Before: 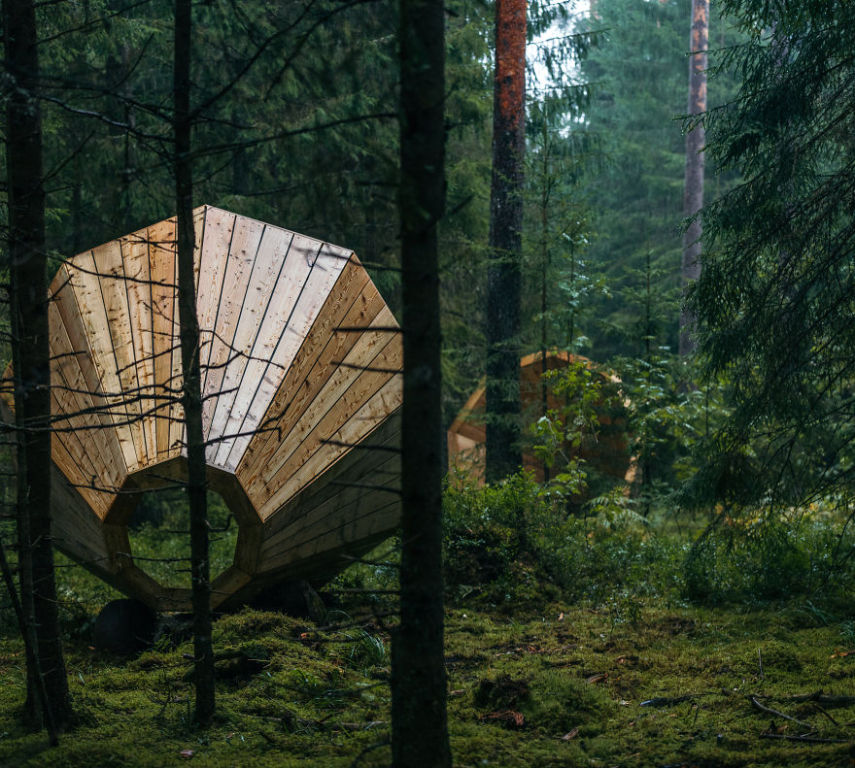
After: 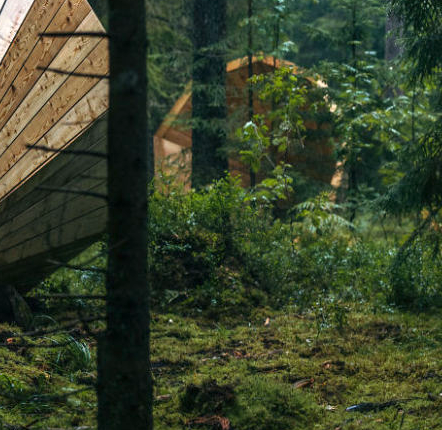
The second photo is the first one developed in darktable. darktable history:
crop: left 34.42%, top 38.533%, right 13.824%, bottom 5.43%
exposure: exposure 0.564 EV, compensate highlight preservation false
